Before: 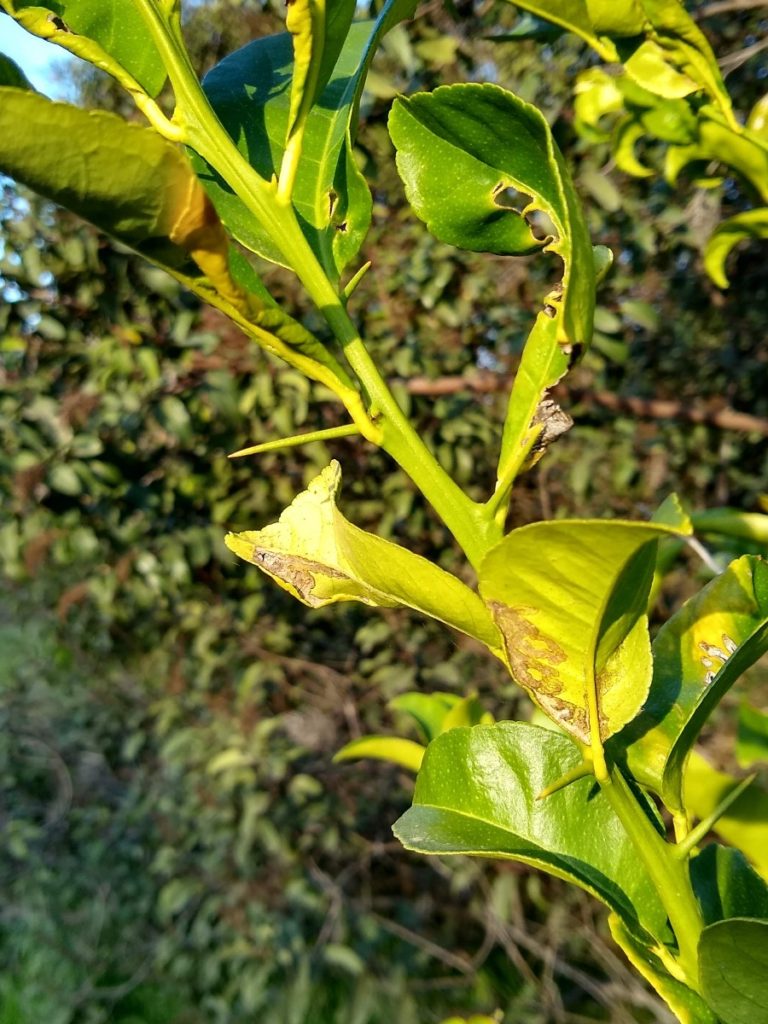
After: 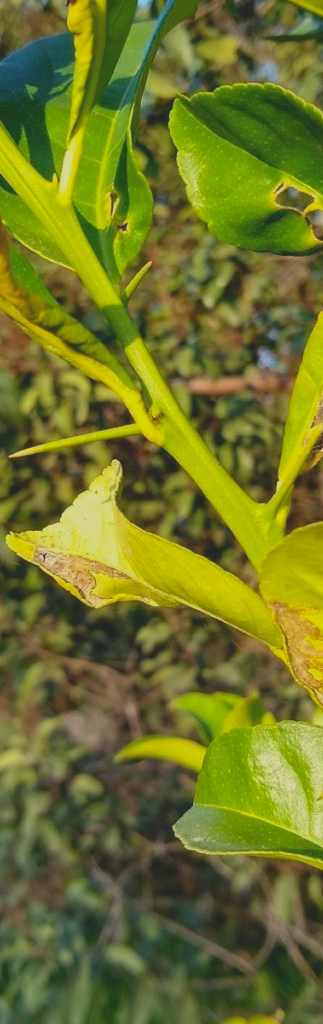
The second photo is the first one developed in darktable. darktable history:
crop: left 28.583%, right 29.231%
contrast brightness saturation: contrast -0.28
